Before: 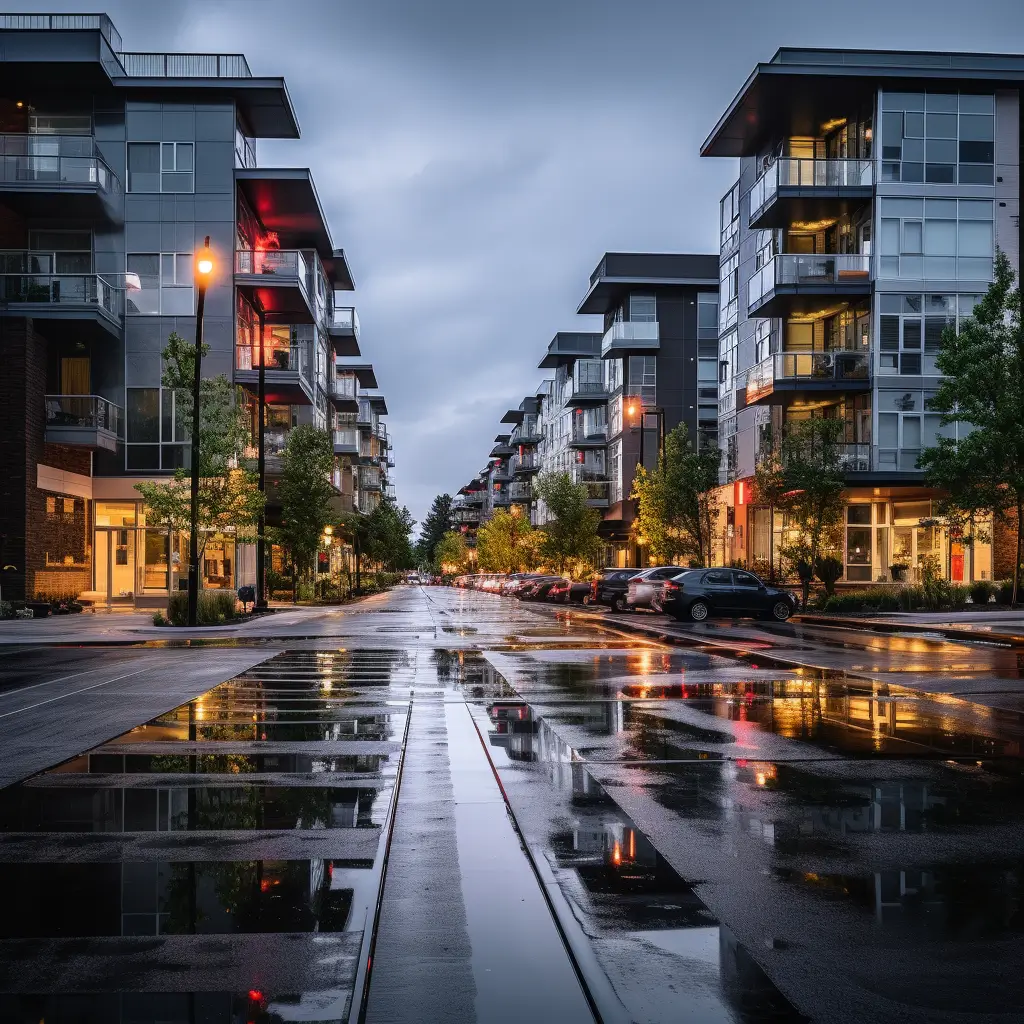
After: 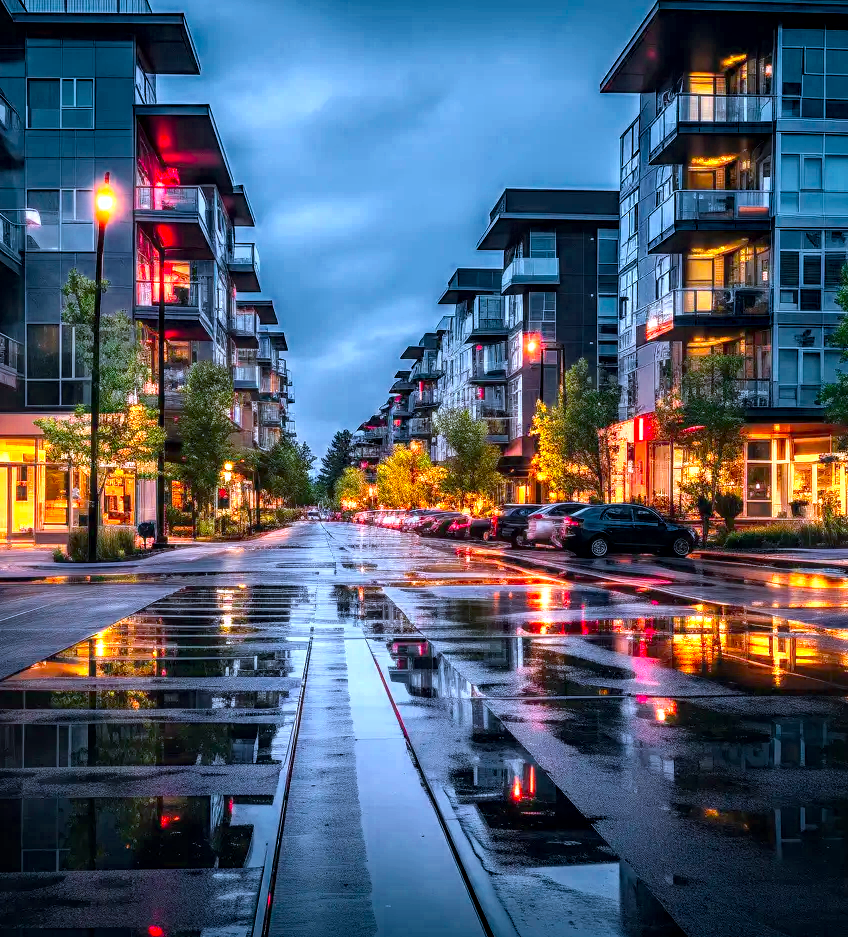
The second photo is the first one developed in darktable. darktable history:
crop: left 9.807%, top 6.259%, right 7.334%, bottom 2.177%
local contrast: detail 130%
color calibration: output R [1.422, -0.35, -0.252, 0], output G [-0.238, 1.259, -0.084, 0], output B [-0.081, -0.196, 1.58, 0], output brightness [0.49, 0.671, -0.57, 0], illuminant same as pipeline (D50), adaptation none (bypass), saturation algorithm version 1 (2020)
